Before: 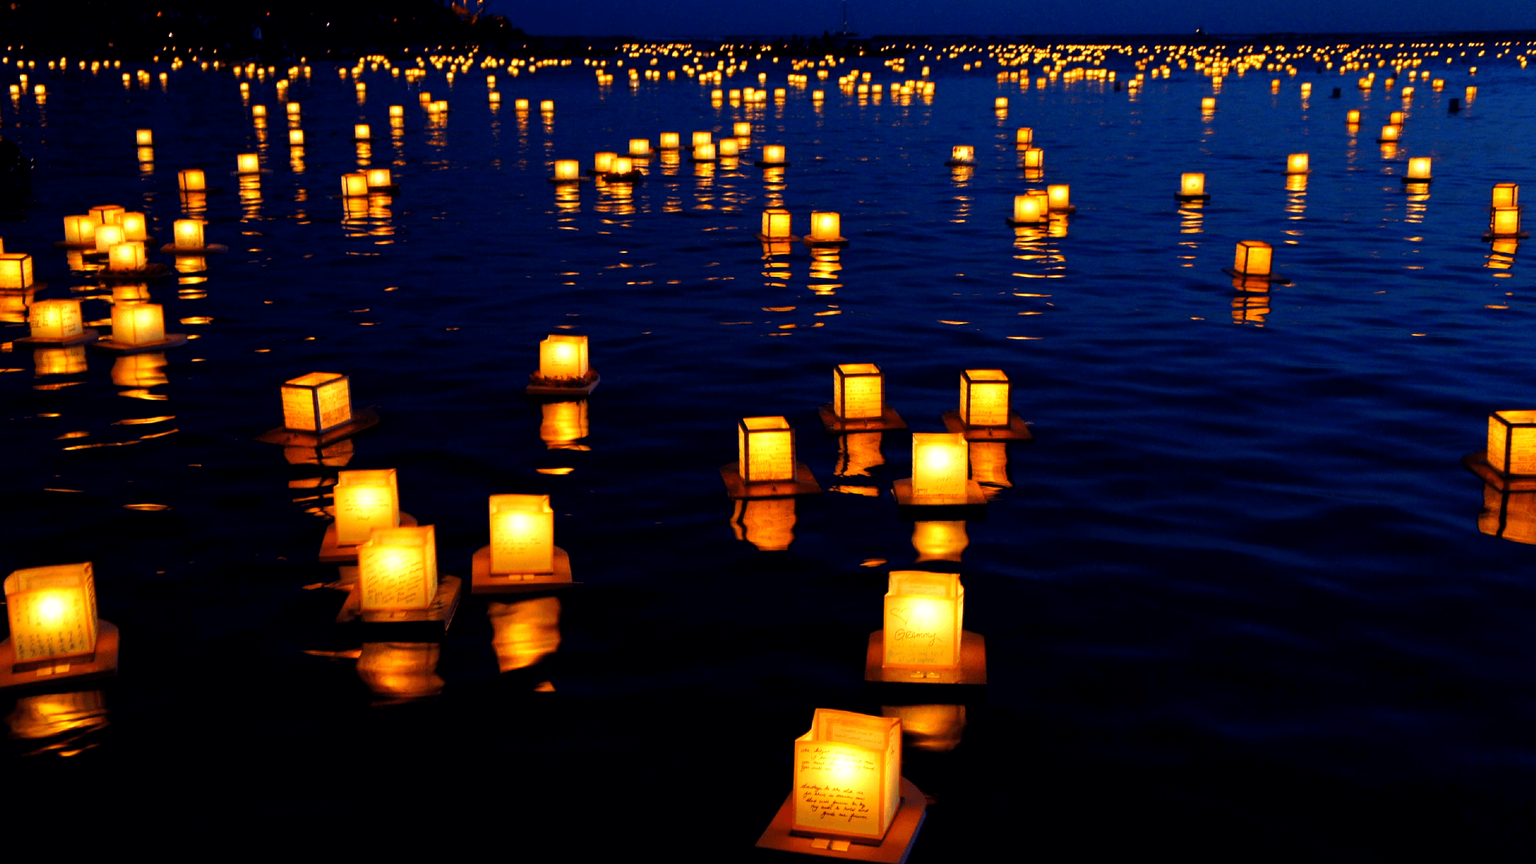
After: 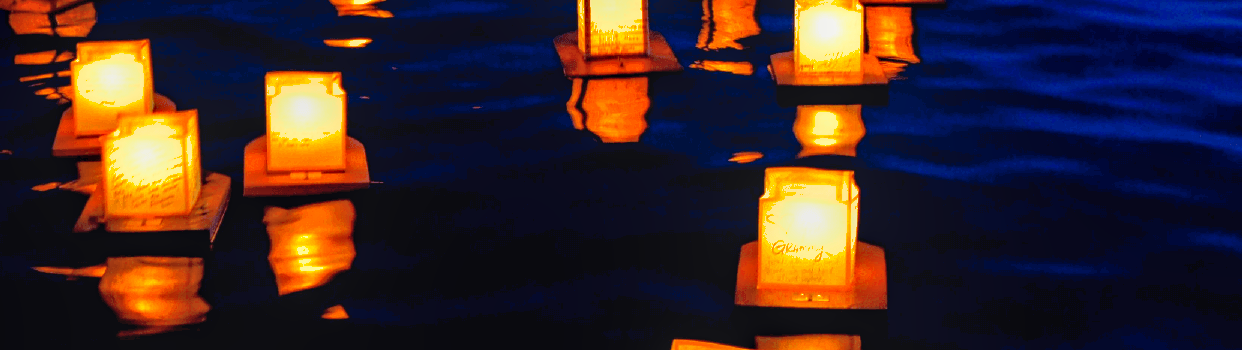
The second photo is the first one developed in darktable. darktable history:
contrast brightness saturation: contrast -0.019, brightness -0.008, saturation 0.036
shadows and highlights: on, module defaults
exposure: black level correction 0, exposure 0.691 EV, compensate exposure bias true, compensate highlight preservation false
crop: left 18.028%, top 50.625%, right 17.24%, bottom 16.931%
local contrast: on, module defaults
